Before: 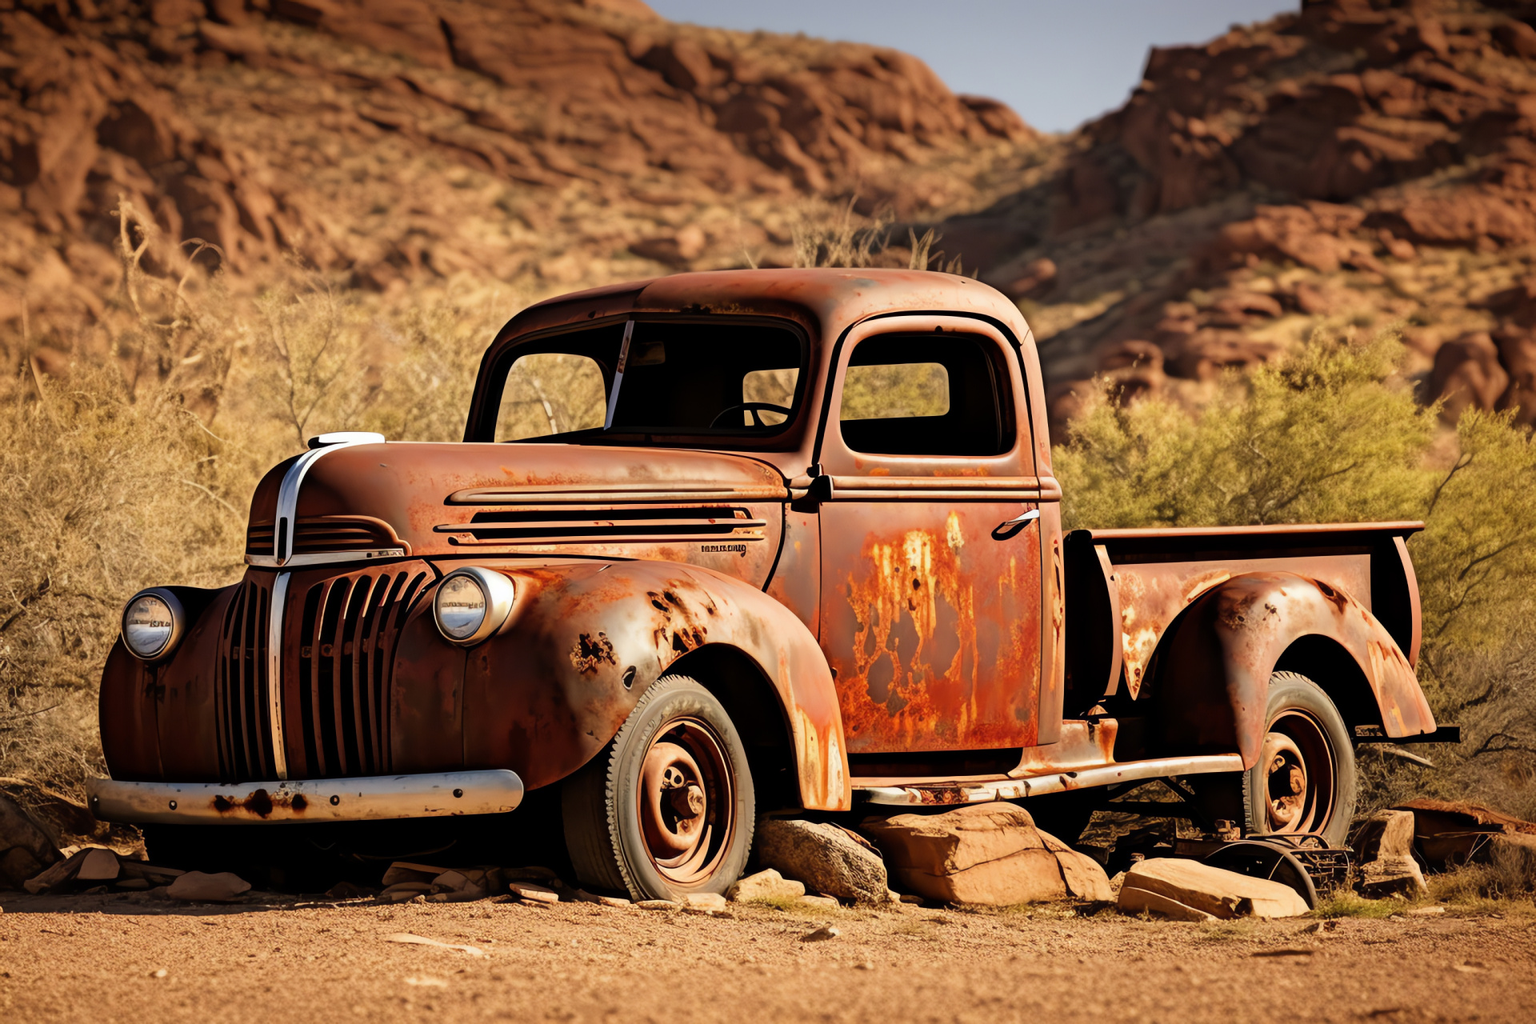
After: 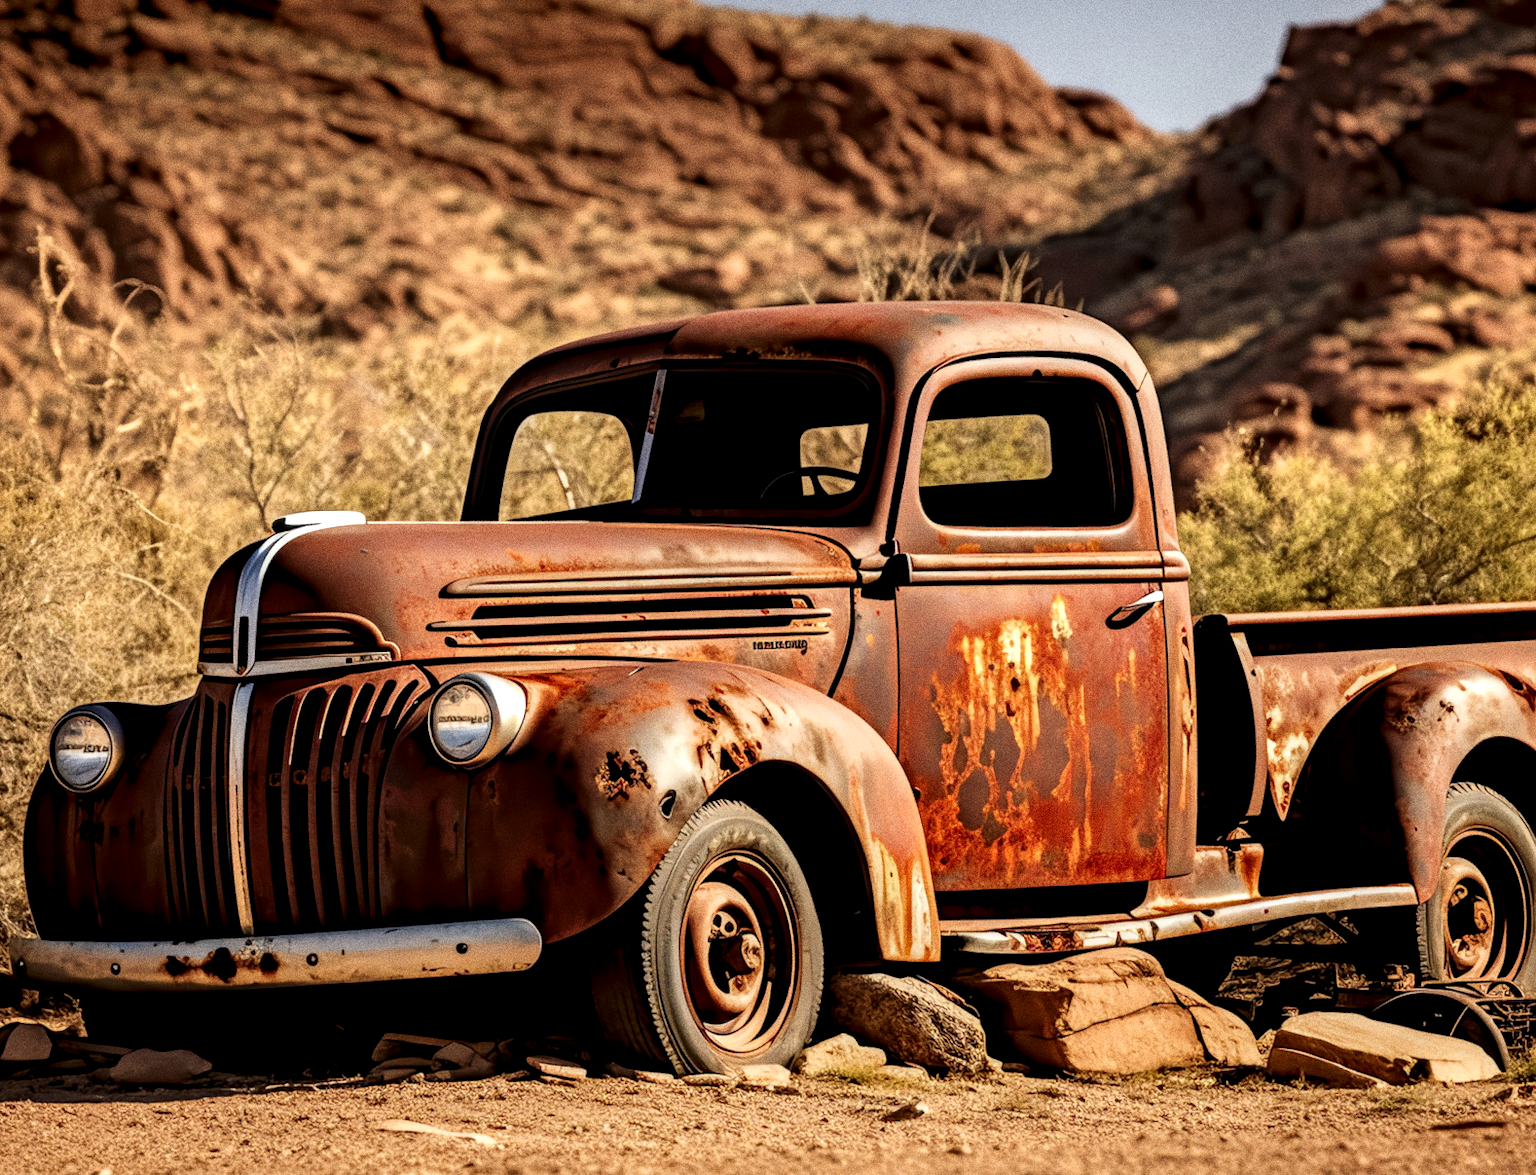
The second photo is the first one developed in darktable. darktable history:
crop and rotate: angle 1°, left 4.281%, top 0.642%, right 11.383%, bottom 2.486%
local contrast: highlights 60%, shadows 60%, detail 160%
grain: coarseness 0.09 ISO, strength 40%
